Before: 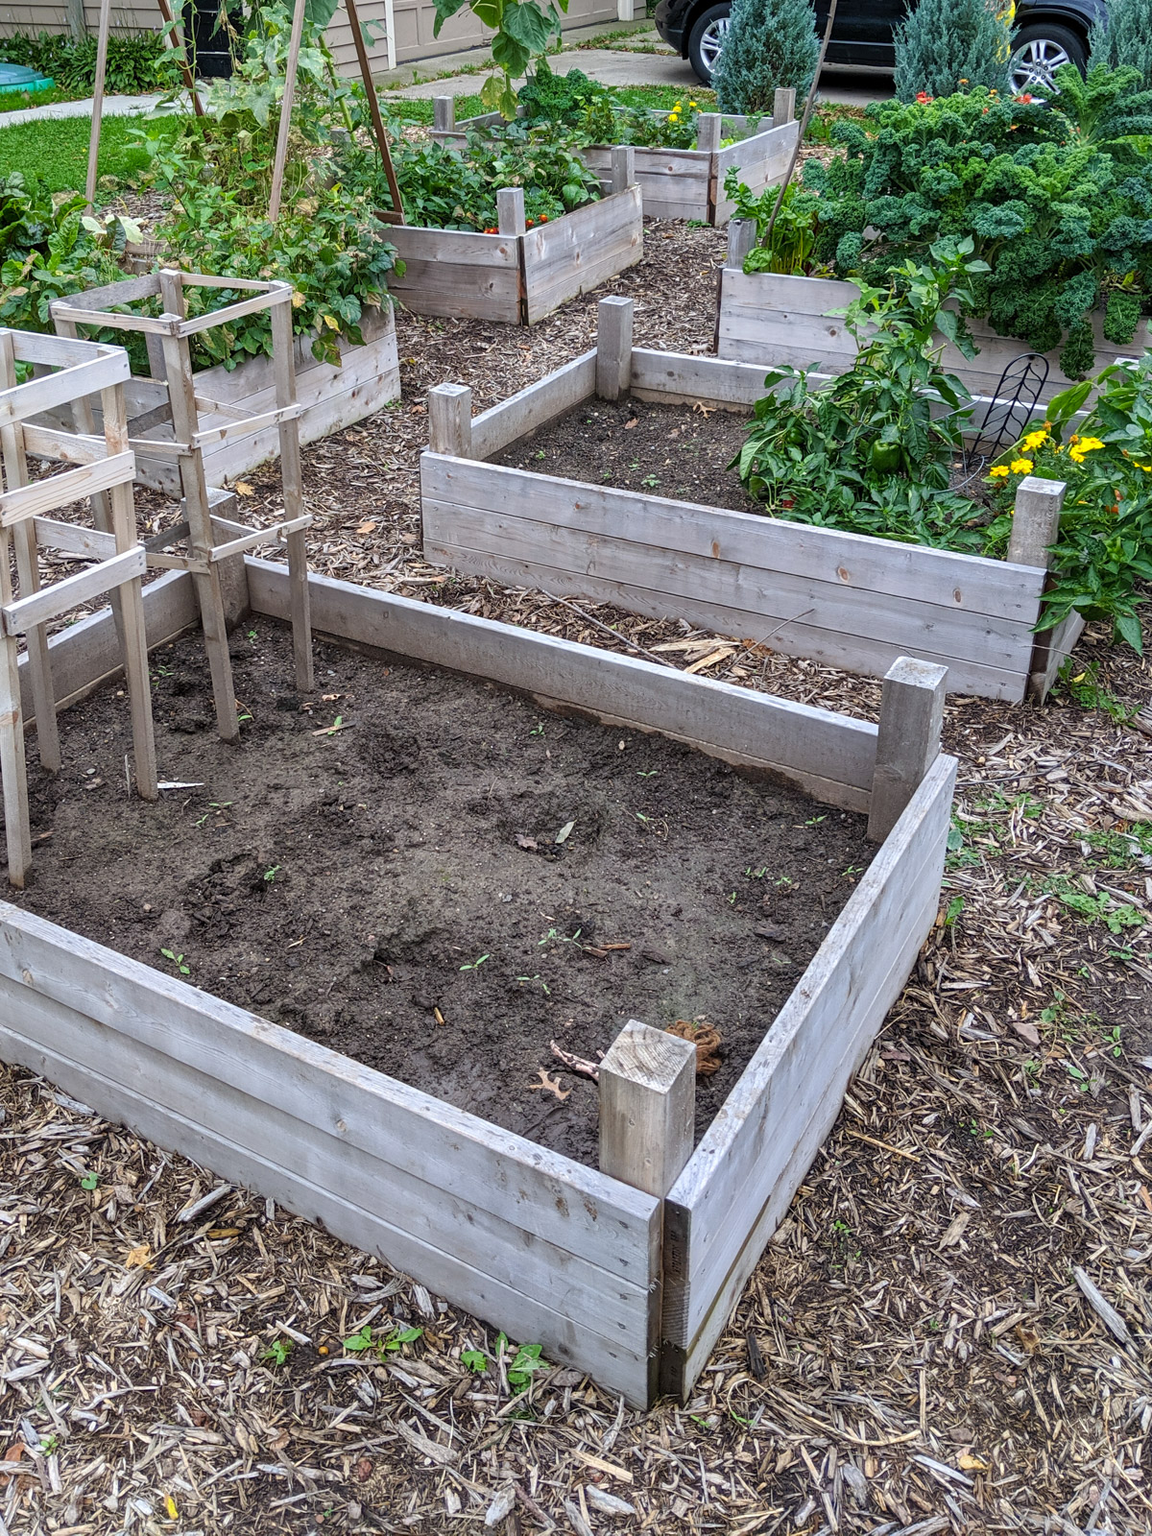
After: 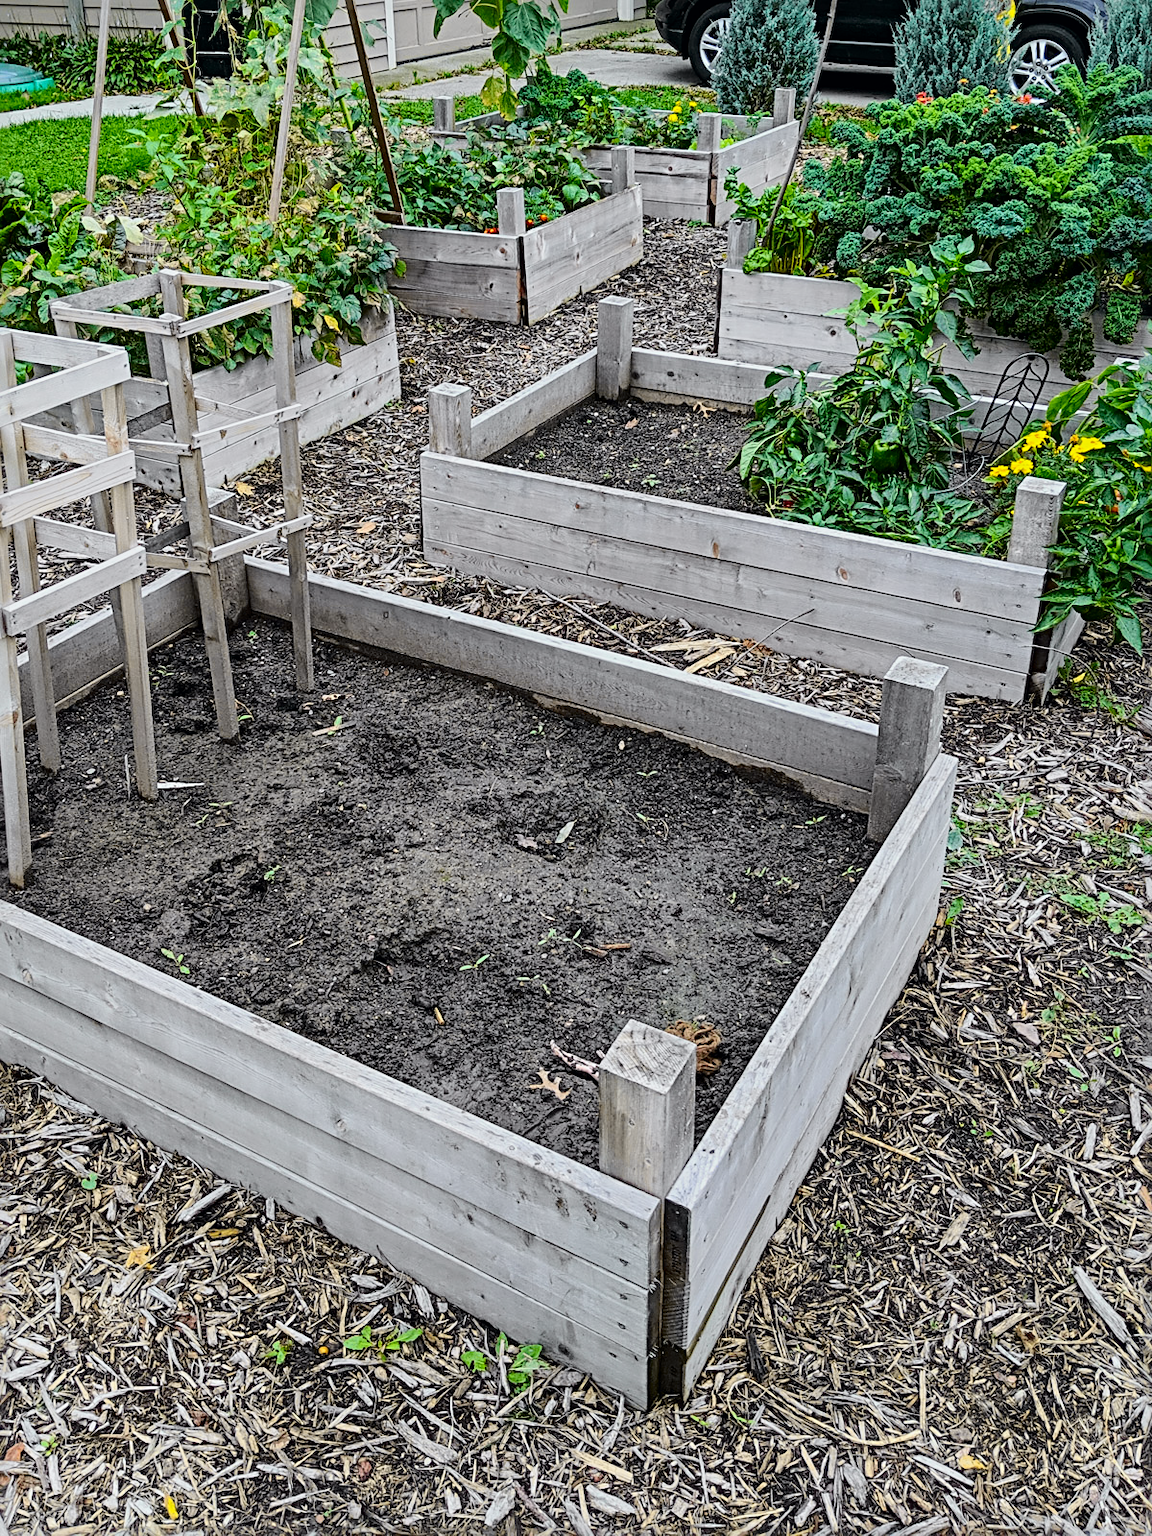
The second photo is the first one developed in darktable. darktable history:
tone curve: curves: ch0 [(0, 0) (0.11, 0.061) (0.256, 0.259) (0.398, 0.494) (0.498, 0.611) (0.65, 0.757) (0.835, 0.883) (1, 0.961)]; ch1 [(0, 0) (0.346, 0.307) (0.408, 0.369) (0.453, 0.457) (0.482, 0.479) (0.502, 0.498) (0.521, 0.51) (0.553, 0.554) (0.618, 0.65) (0.693, 0.727) (1, 1)]; ch2 [(0, 0) (0.366, 0.337) (0.434, 0.46) (0.485, 0.494) (0.5, 0.494) (0.511, 0.508) (0.537, 0.55) (0.579, 0.599) (0.621, 0.693) (1, 1)], color space Lab, independent channels, preserve colors none
exposure: exposure -0.422 EV, compensate exposure bias true, compensate highlight preservation false
sharpen: radius 3.981
